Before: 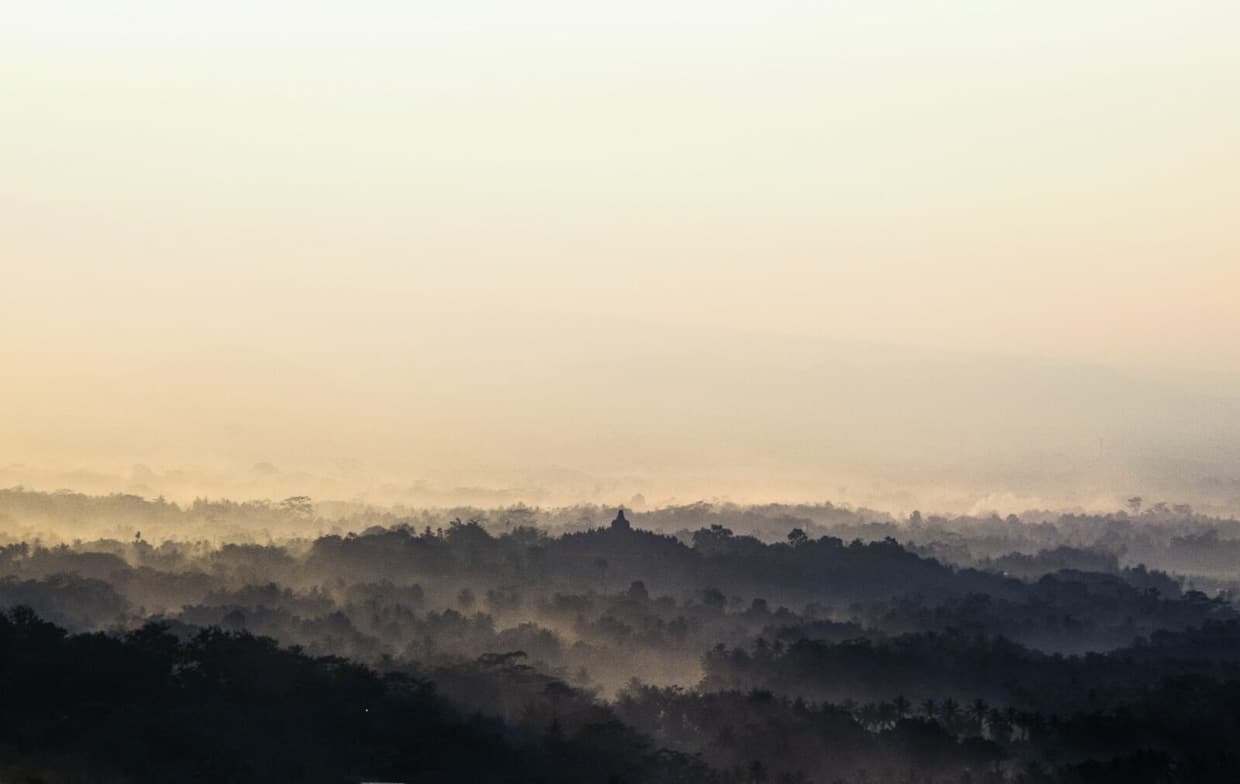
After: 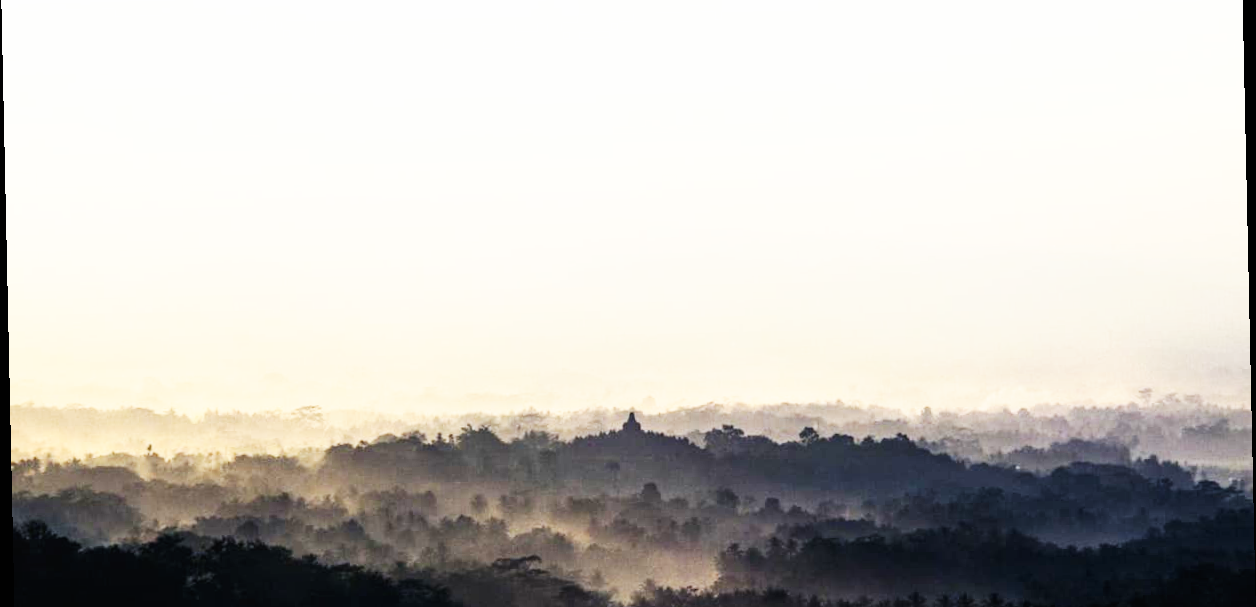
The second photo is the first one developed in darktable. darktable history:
rotate and perspective: rotation -1.24°, automatic cropping off
base curve: curves: ch0 [(0, 0) (0.007, 0.004) (0.027, 0.03) (0.046, 0.07) (0.207, 0.54) (0.442, 0.872) (0.673, 0.972) (1, 1)], preserve colors none
crop: top 13.819%, bottom 11.169%
